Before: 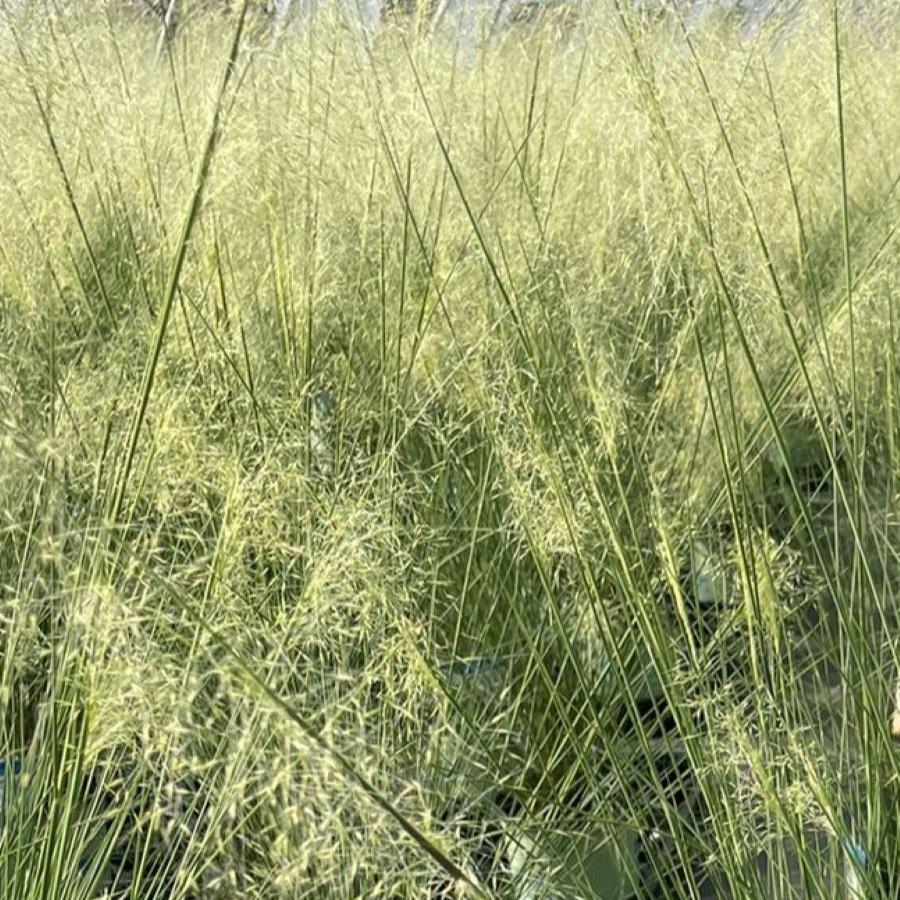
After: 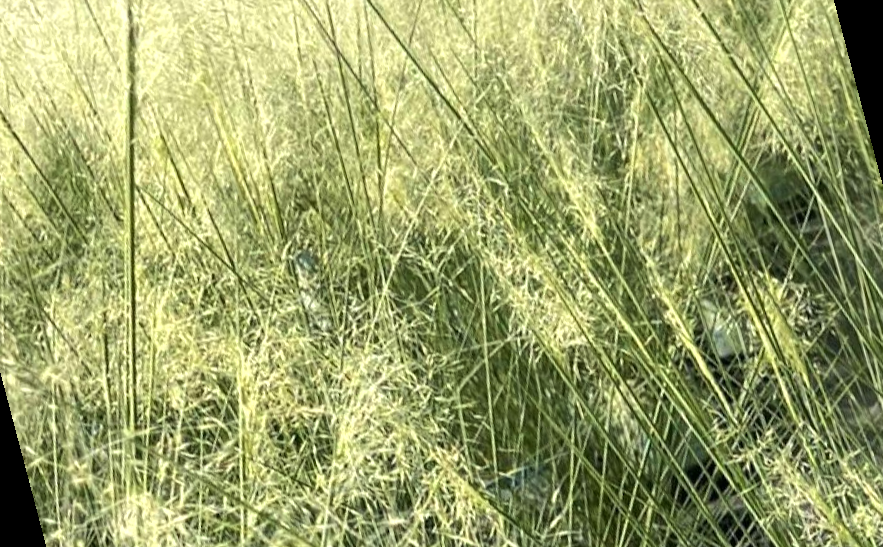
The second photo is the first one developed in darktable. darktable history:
tone equalizer: -8 EV -0.417 EV, -7 EV -0.389 EV, -6 EV -0.333 EV, -5 EV -0.222 EV, -3 EV 0.222 EV, -2 EV 0.333 EV, -1 EV 0.389 EV, +0 EV 0.417 EV, edges refinement/feathering 500, mask exposure compensation -1.57 EV, preserve details no
rotate and perspective: rotation -14.8°, crop left 0.1, crop right 0.903, crop top 0.25, crop bottom 0.748
